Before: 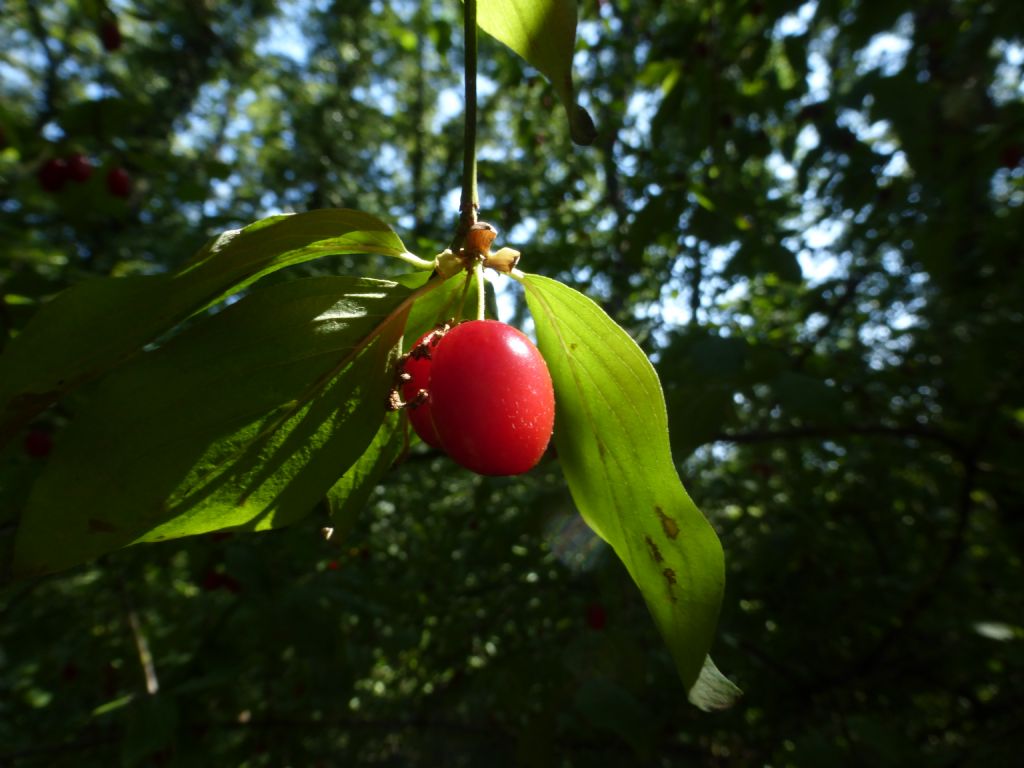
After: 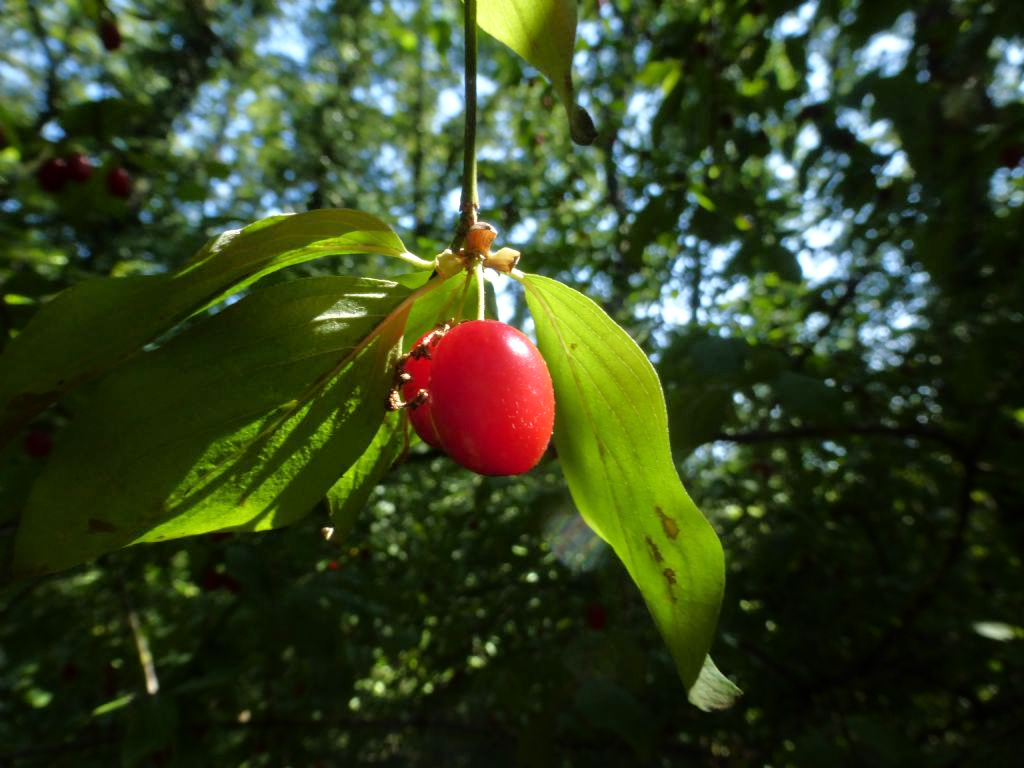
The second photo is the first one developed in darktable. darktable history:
tone equalizer: -7 EV 0.143 EV, -6 EV 0.6 EV, -5 EV 1.18 EV, -4 EV 1.36 EV, -3 EV 1.14 EV, -2 EV 0.6 EV, -1 EV 0.168 EV
